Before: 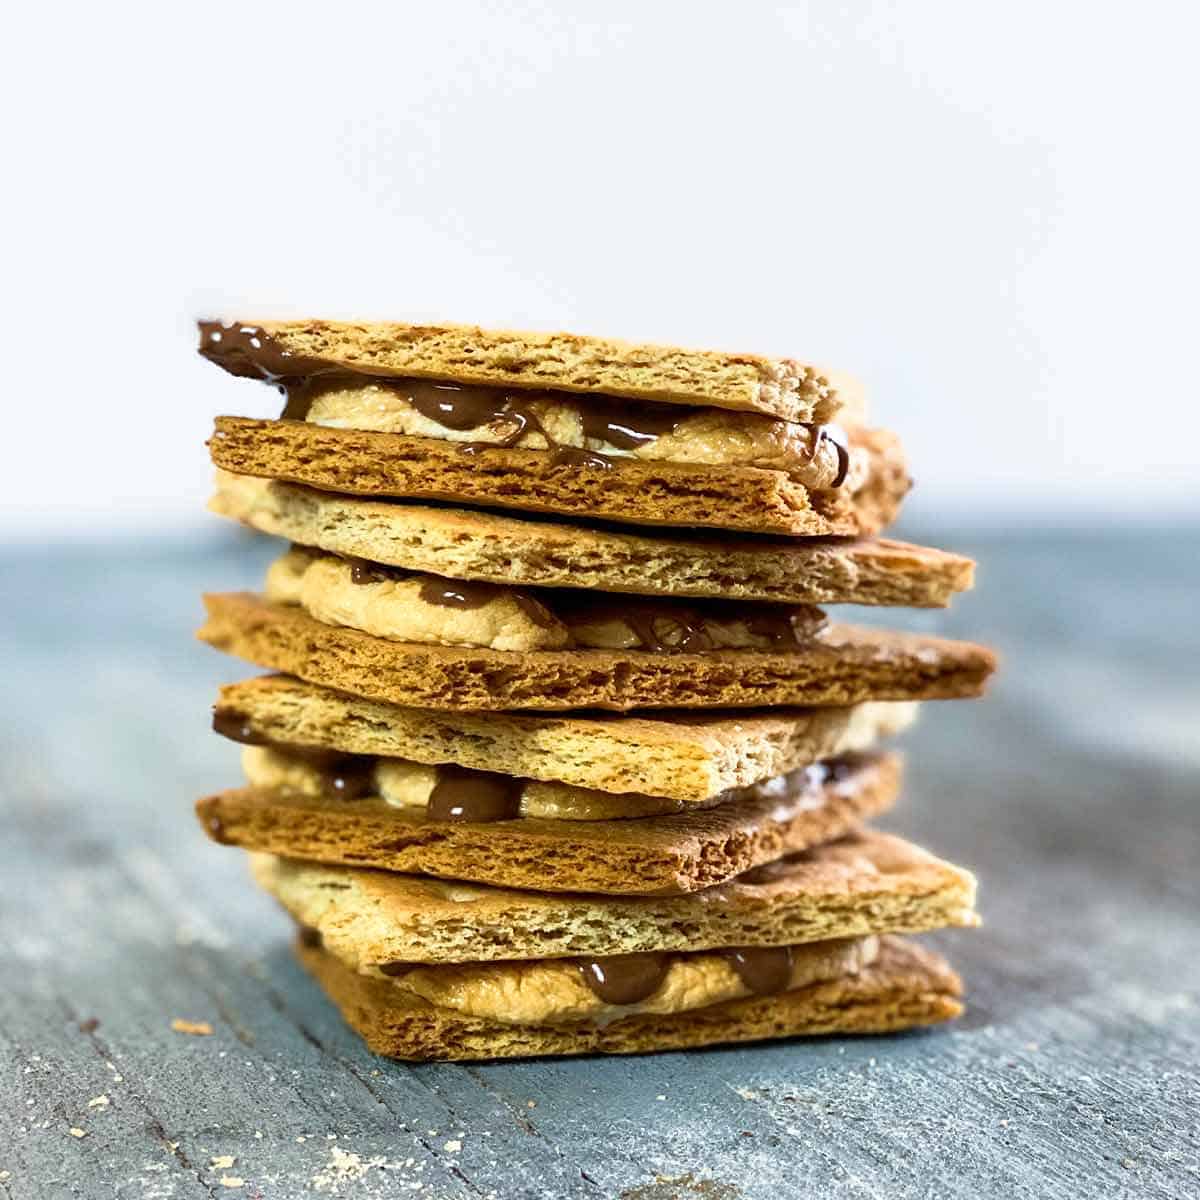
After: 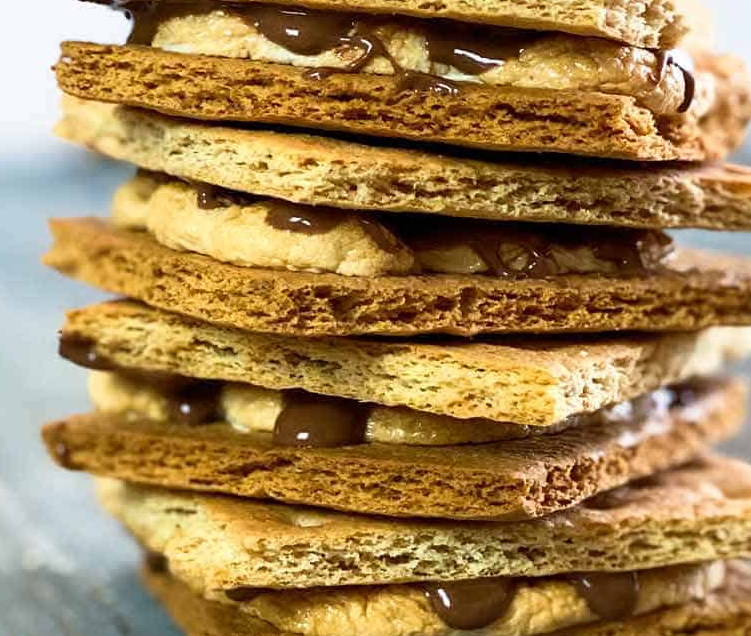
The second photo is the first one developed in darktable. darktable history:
crop: left 12.899%, top 31.265%, right 24.461%, bottom 15.697%
